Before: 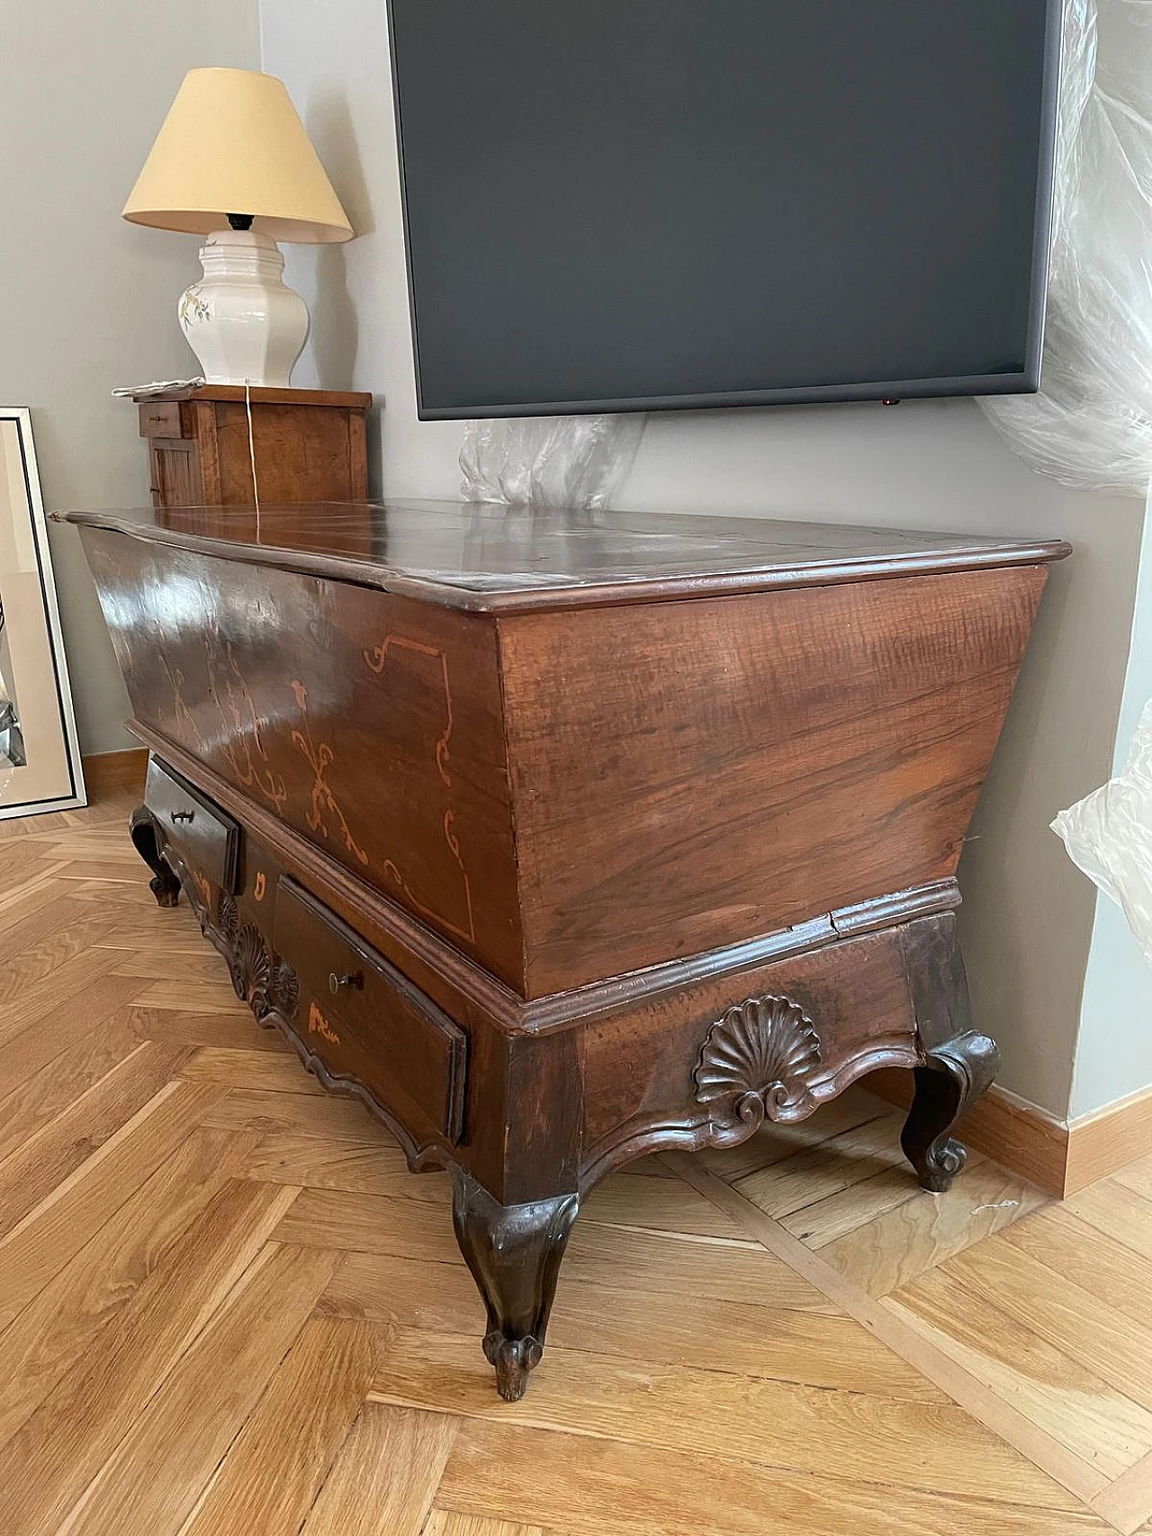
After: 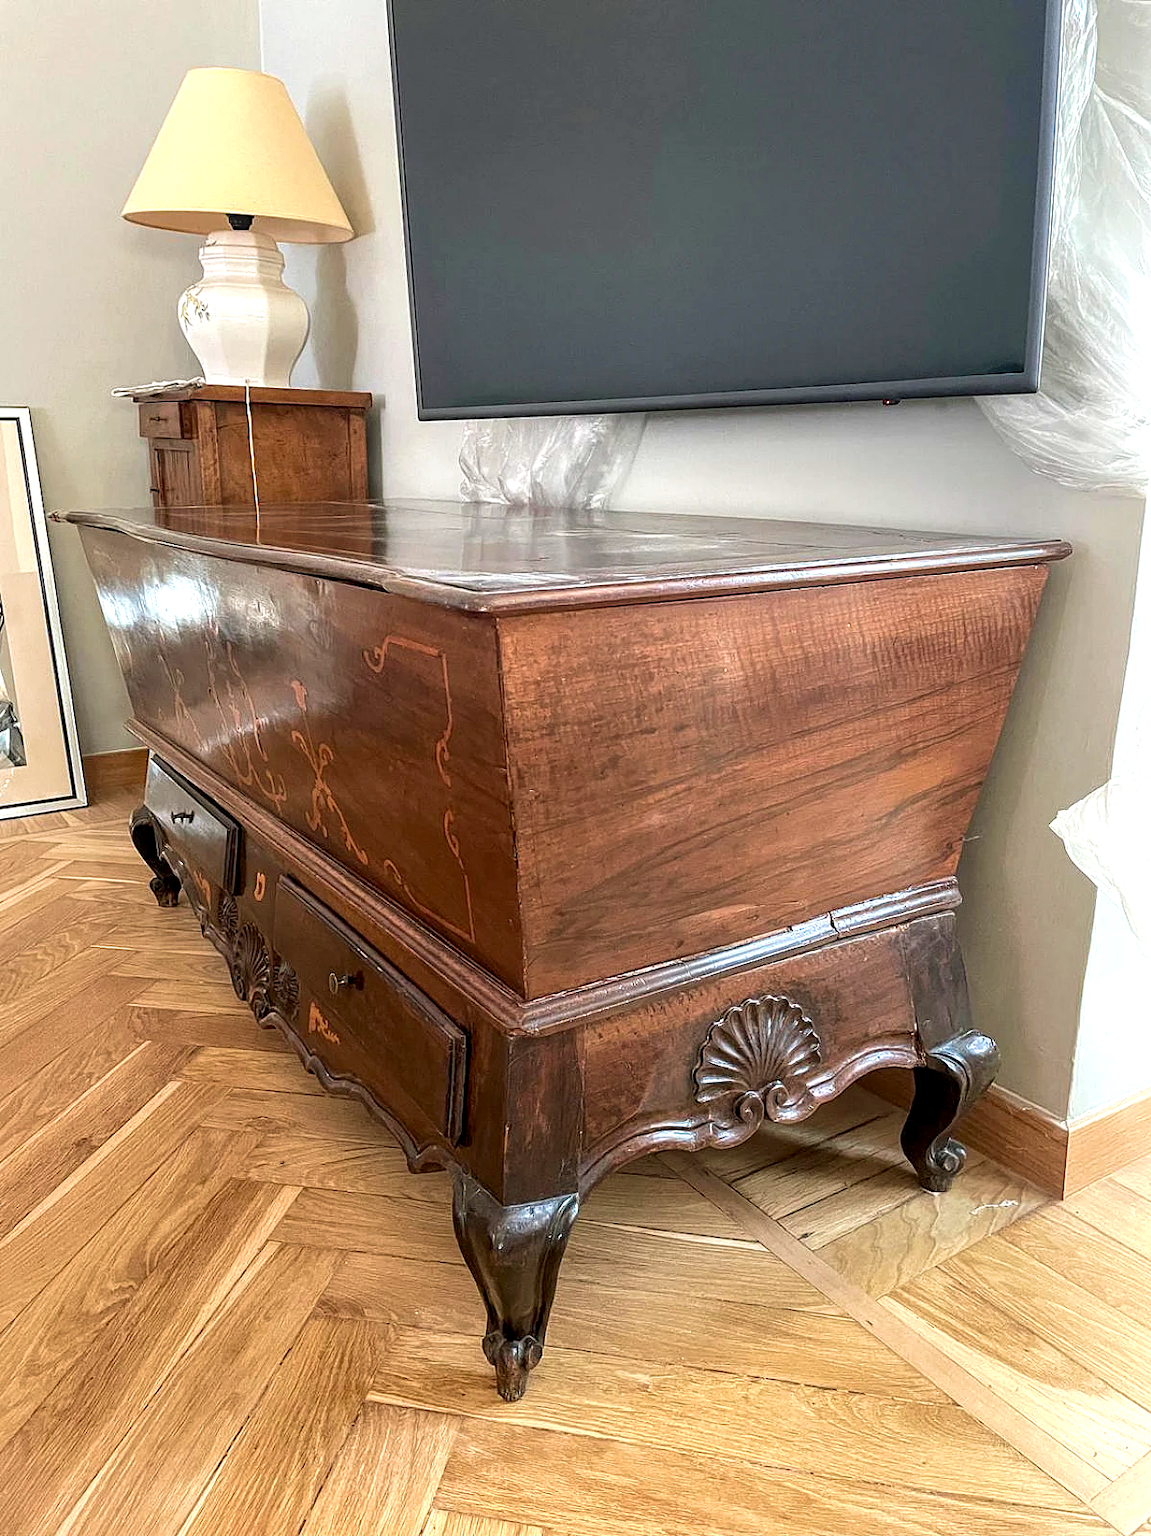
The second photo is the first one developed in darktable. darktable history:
velvia: on, module defaults
exposure: black level correction 0.001, exposure 0.498 EV, compensate highlight preservation false
local contrast: detail 130%
sharpen: radius 5.32, amount 0.317, threshold 26.106
